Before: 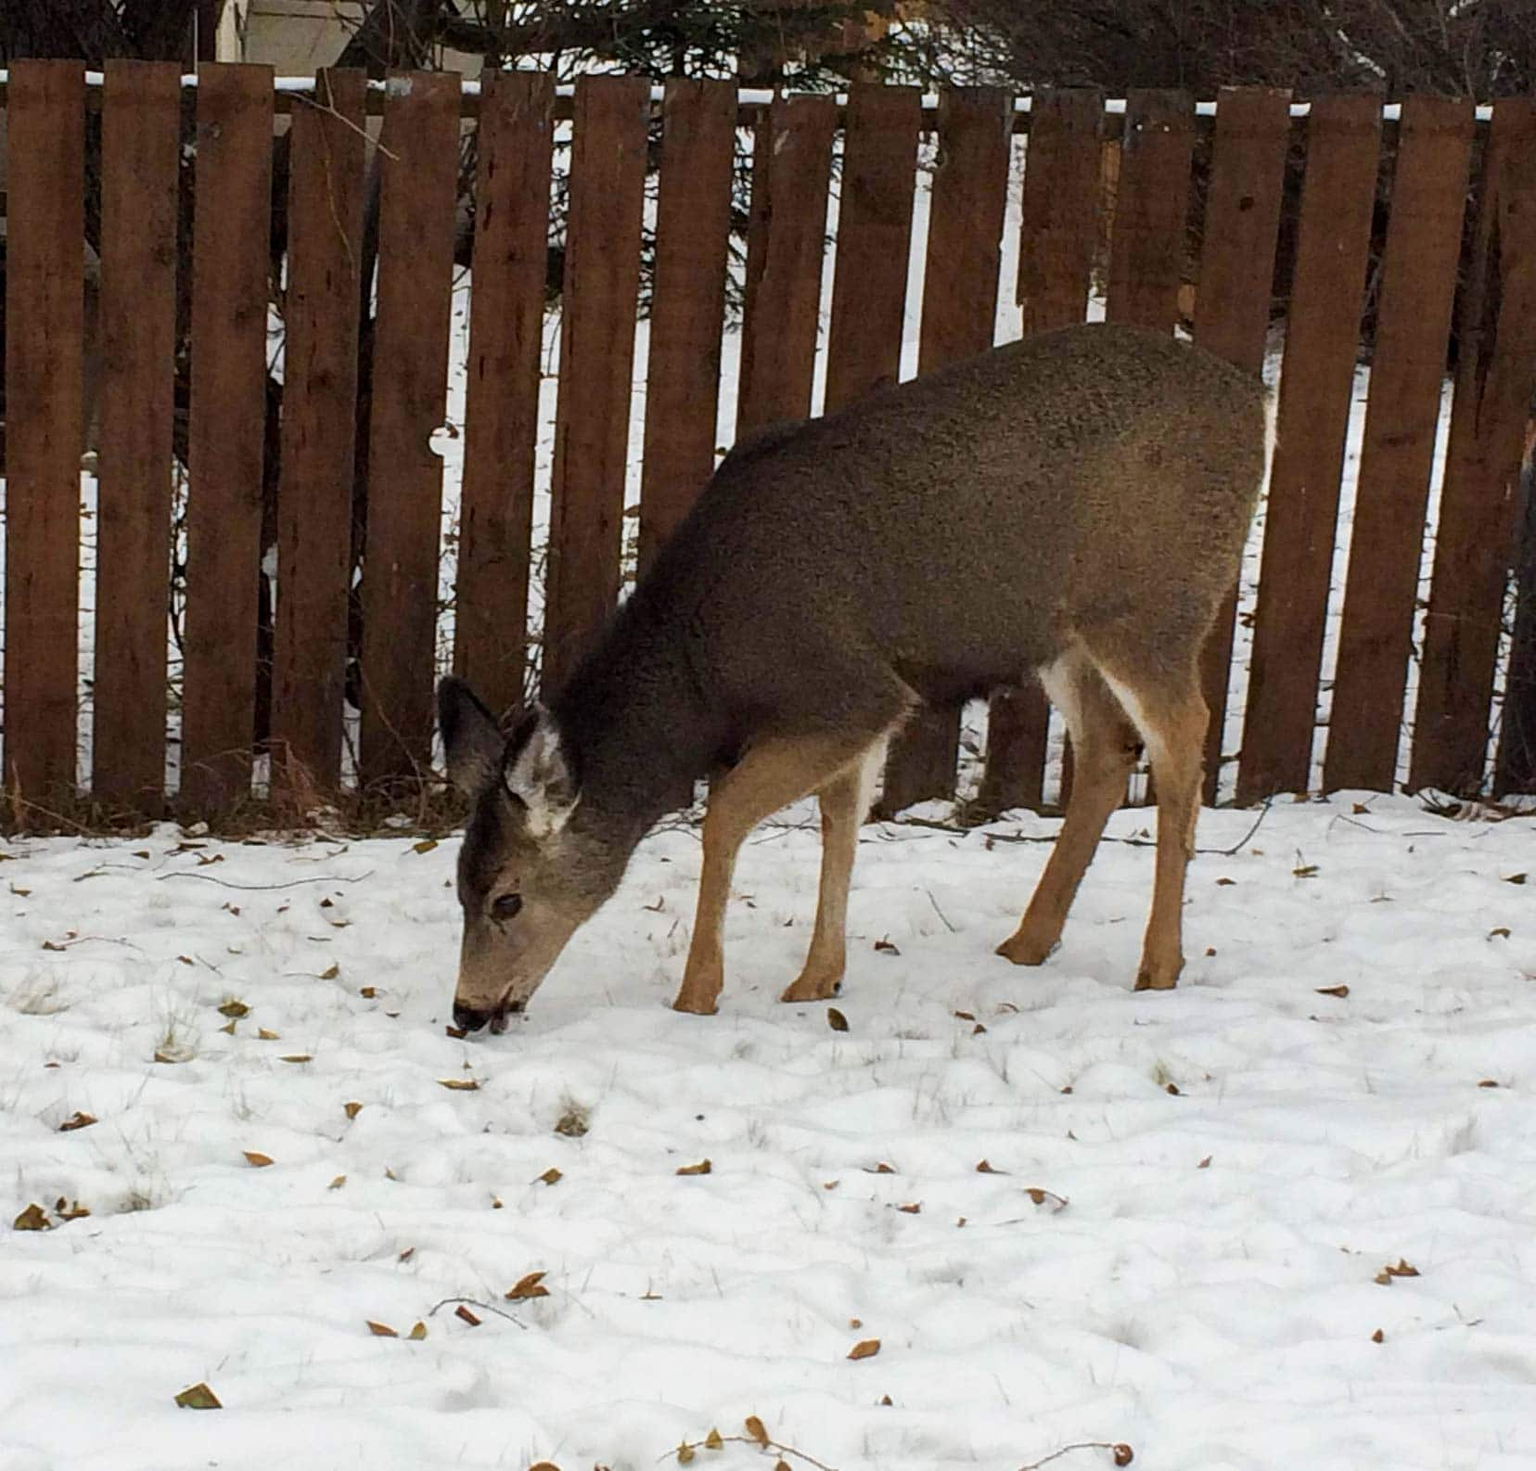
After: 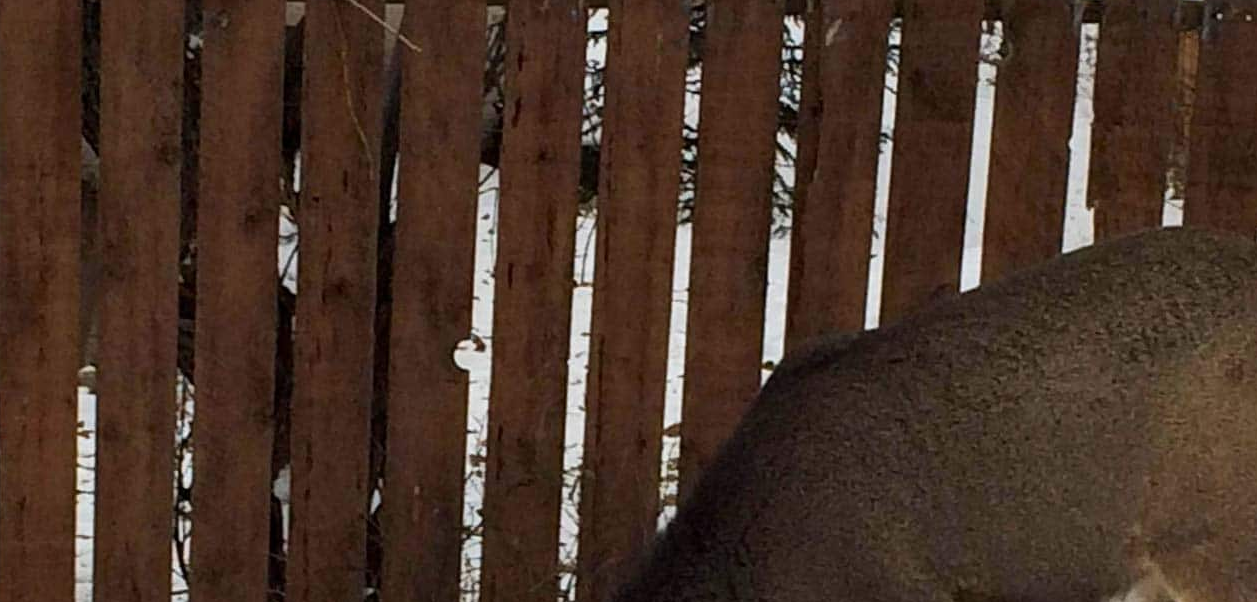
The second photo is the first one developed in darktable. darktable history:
crop: left 0.56%, top 7.65%, right 23.514%, bottom 54.383%
